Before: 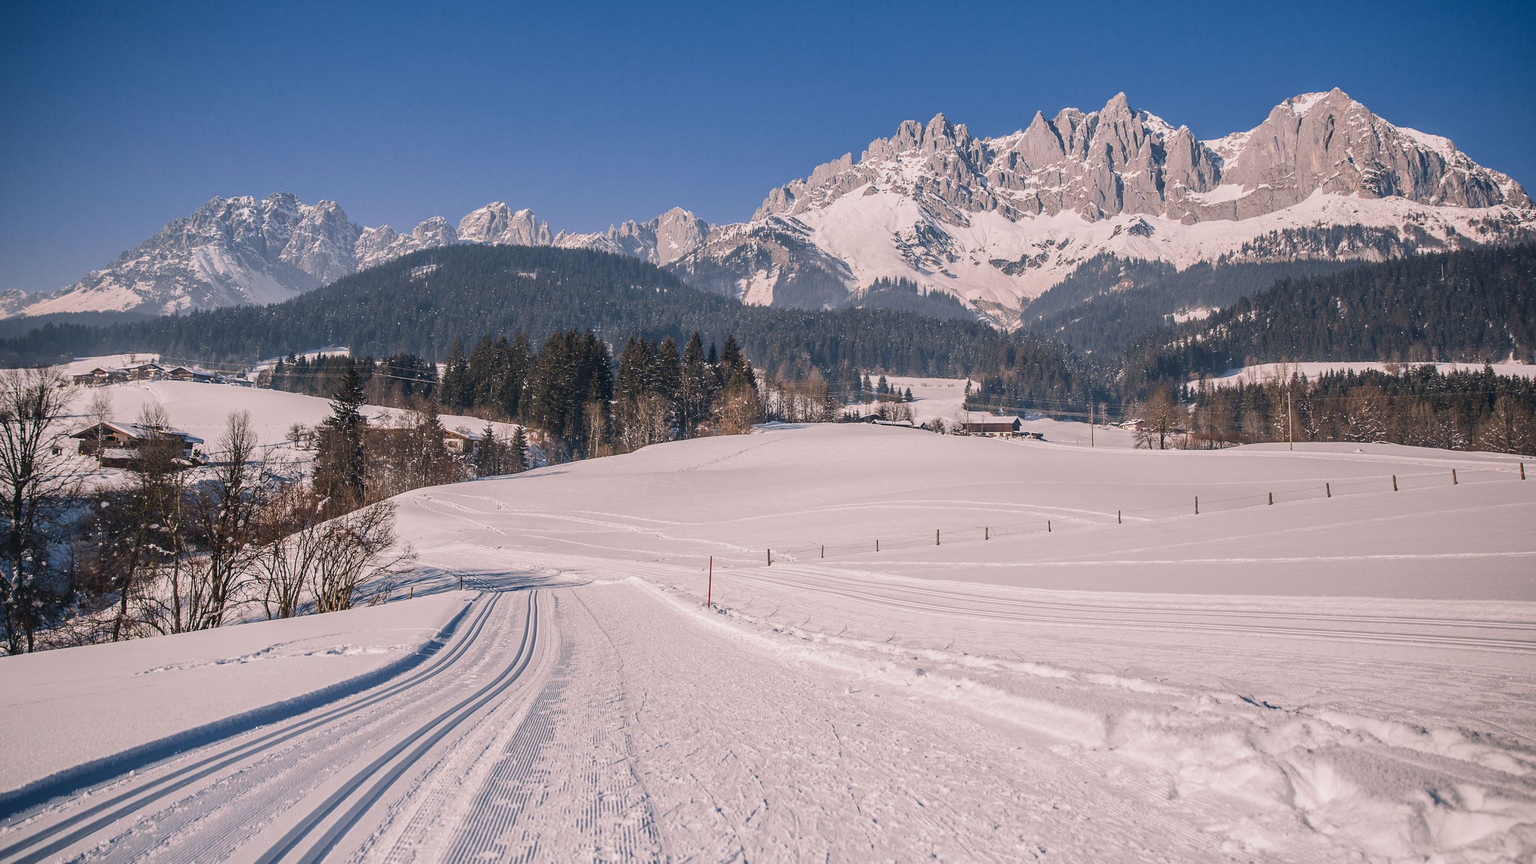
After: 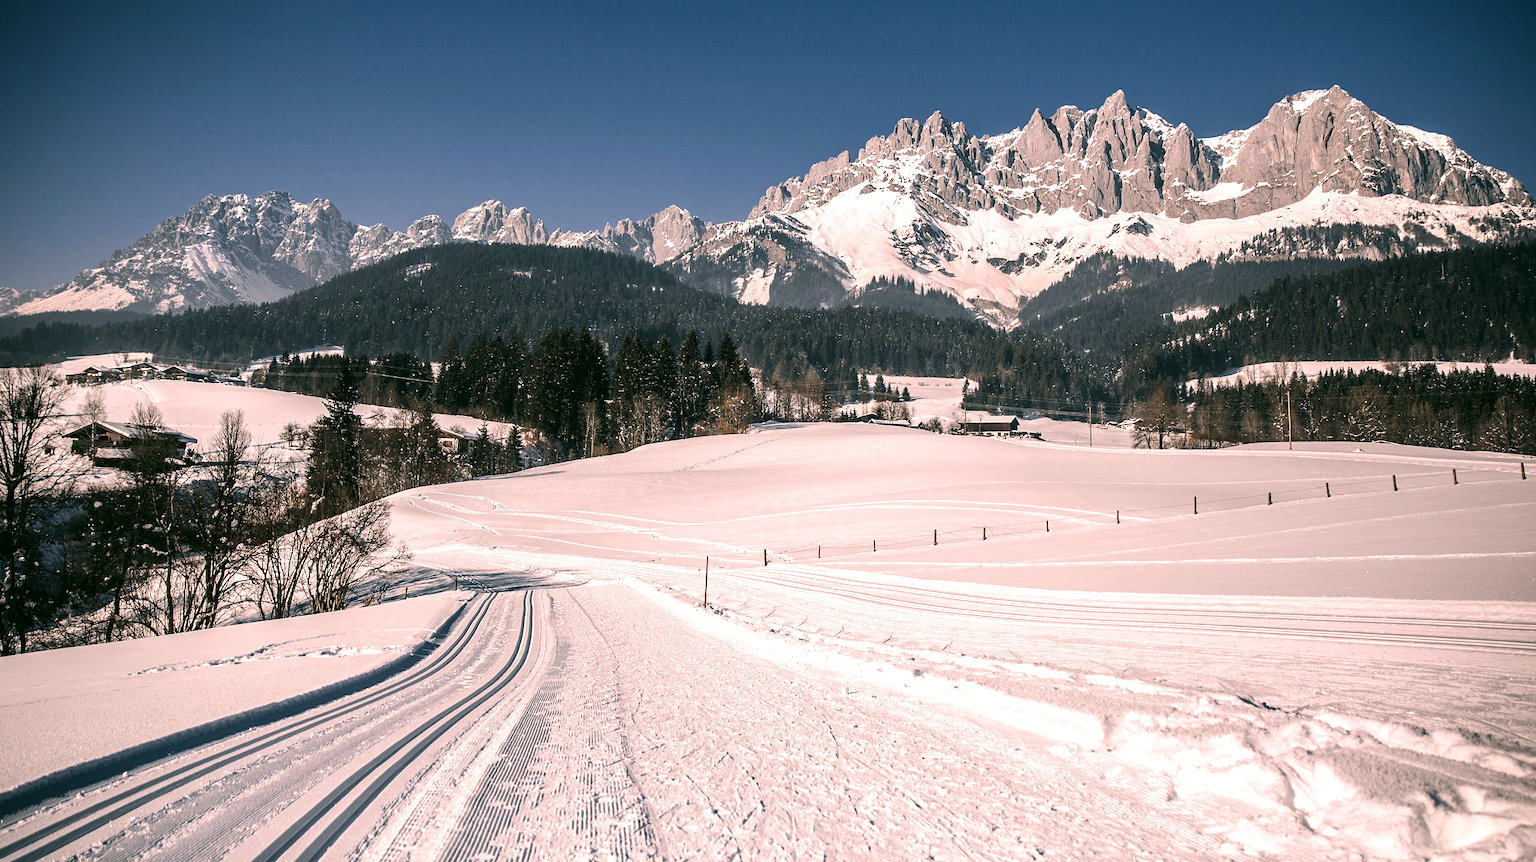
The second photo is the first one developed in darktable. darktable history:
color balance rgb: perceptual saturation grading › global saturation -0.012%, global vibrance 20%
crop and rotate: left 0.519%, top 0.411%, bottom 0.274%
color correction: highlights a* 4.11, highlights b* 4.97, shadows a* -7.97, shadows b* 4.8
tone equalizer: -8 EV -0.756 EV, -7 EV -0.696 EV, -6 EV -0.602 EV, -5 EV -0.384 EV, -3 EV 0.387 EV, -2 EV 0.6 EV, -1 EV 0.688 EV, +0 EV 0.779 EV, mask exposure compensation -0.504 EV
levels: mode automatic, gray 59.38%, levels [0.062, 0.494, 0.925]
contrast brightness saturation: saturation -0.024
